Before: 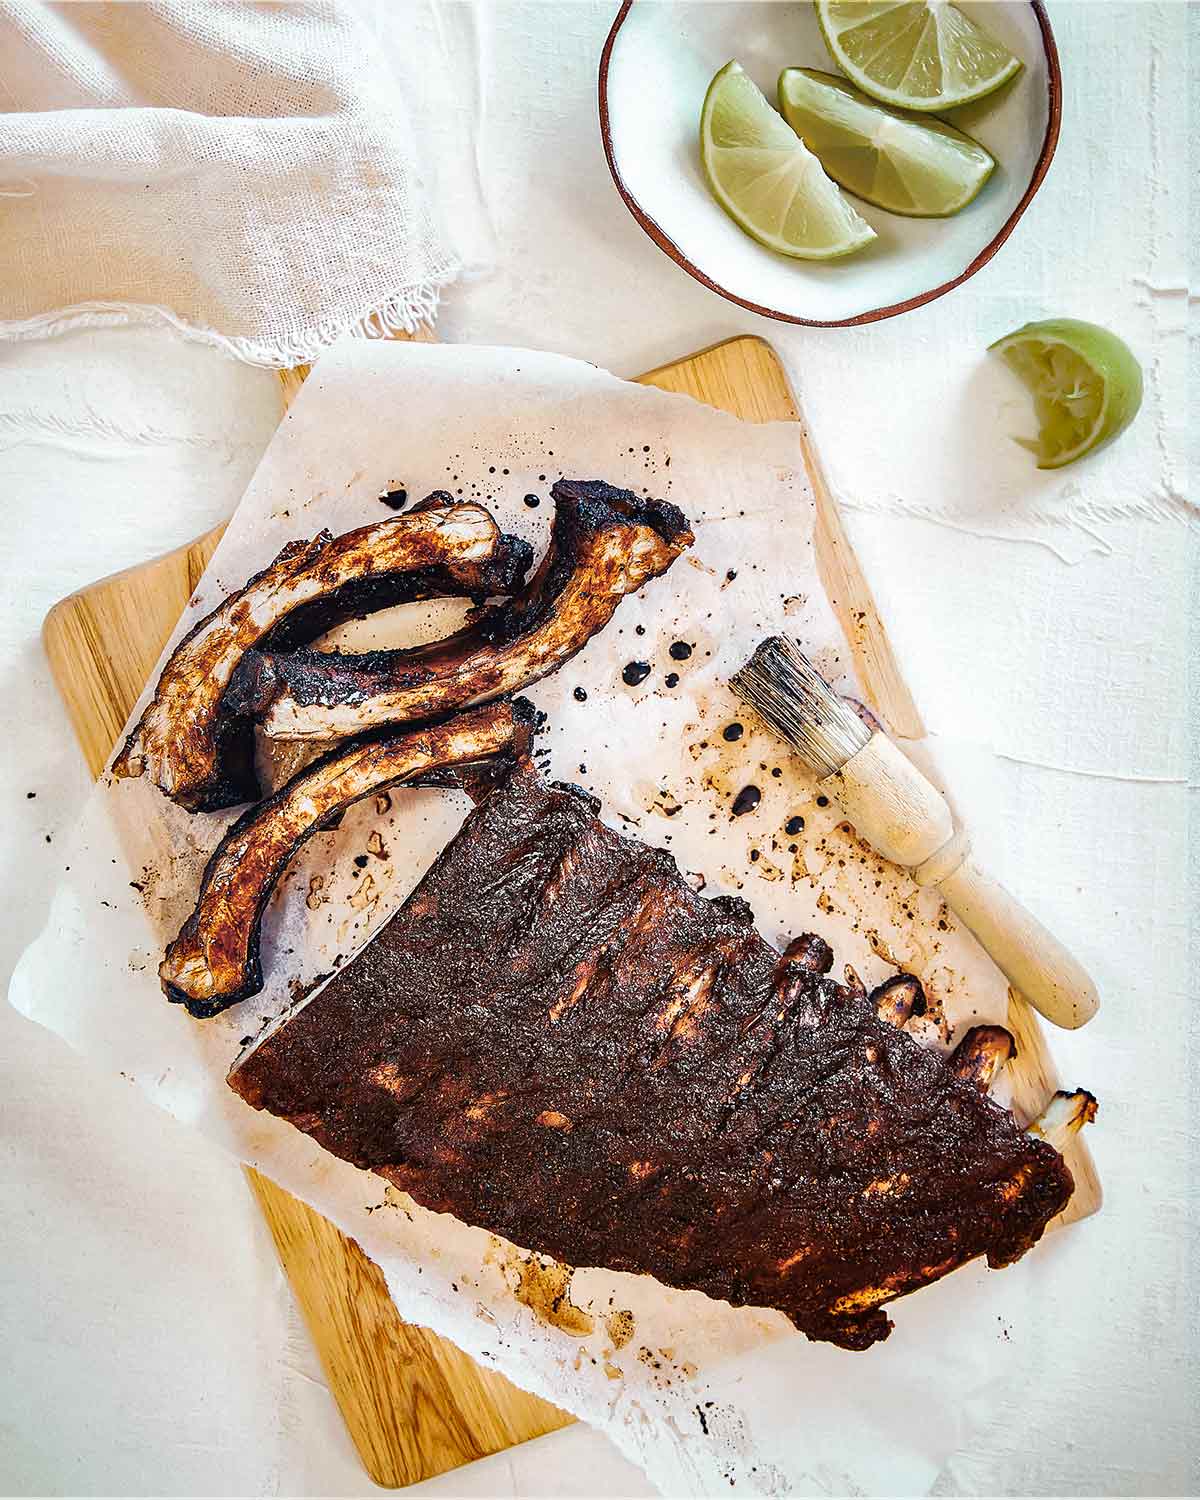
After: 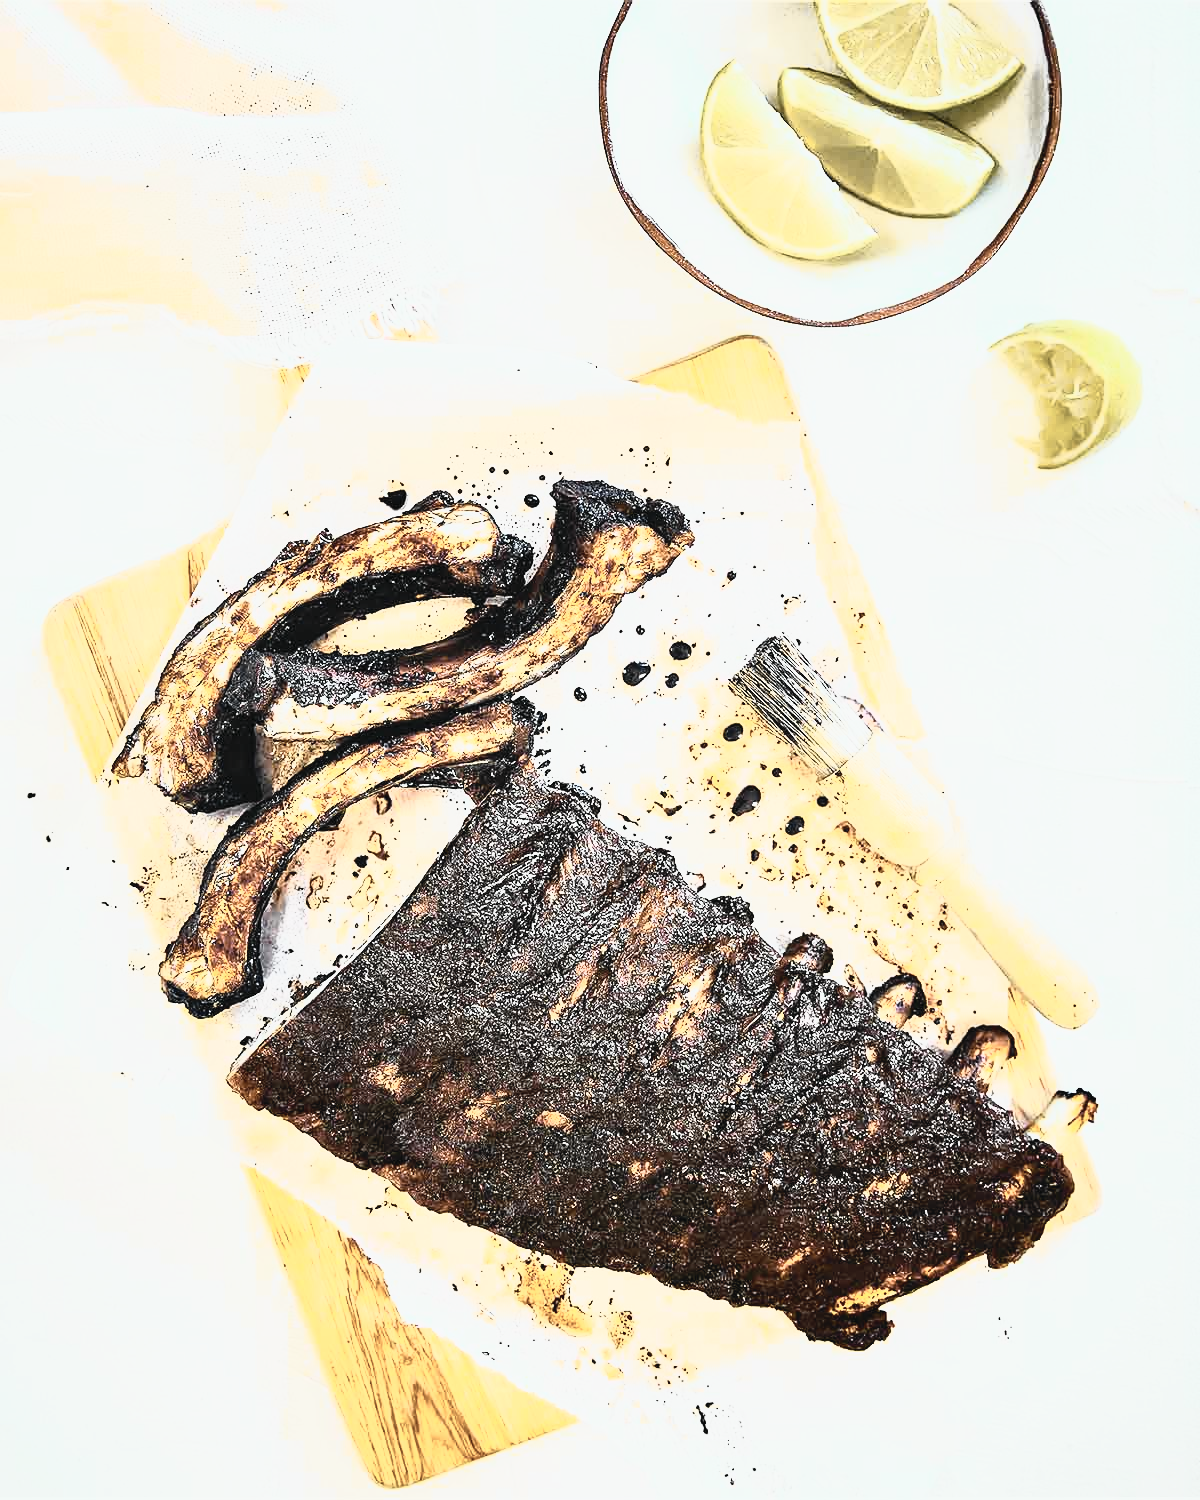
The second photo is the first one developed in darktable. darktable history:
contrast brightness saturation: contrast 0.57, brightness 0.57, saturation -0.34
tone curve: curves: ch0 [(0, 0.013) (0.129, 0.1) (0.327, 0.382) (0.489, 0.573) (0.66, 0.748) (0.858, 0.926) (1, 0.977)]; ch1 [(0, 0) (0.353, 0.344) (0.45, 0.46) (0.498, 0.495) (0.521, 0.506) (0.563, 0.559) (0.592, 0.585) (0.657, 0.655) (1, 1)]; ch2 [(0, 0) (0.333, 0.346) (0.375, 0.375) (0.427, 0.44) (0.5, 0.501) (0.505, 0.499) (0.528, 0.533) (0.579, 0.61) (0.612, 0.644) (0.66, 0.715) (1, 1)], color space Lab, independent channels, preserve colors none
